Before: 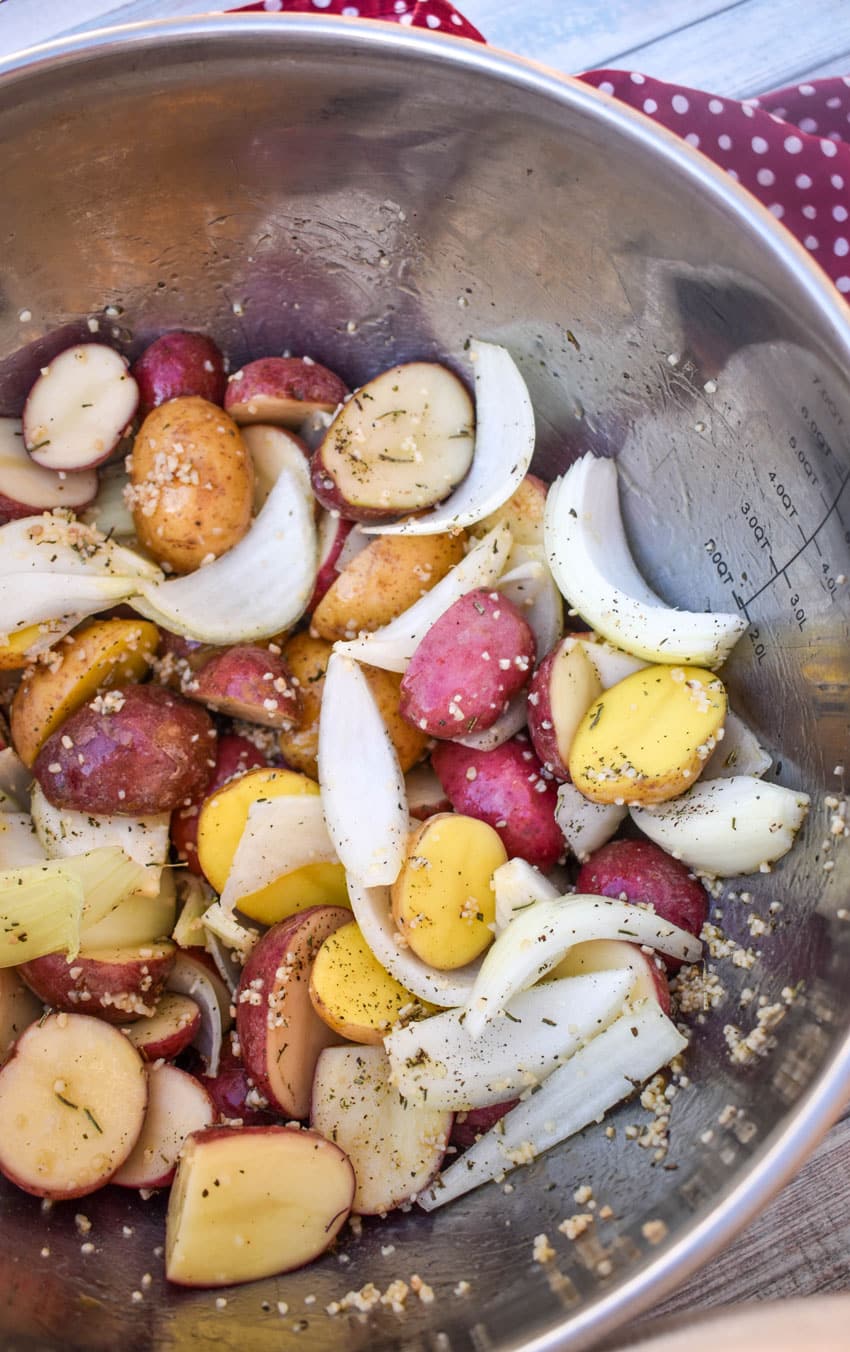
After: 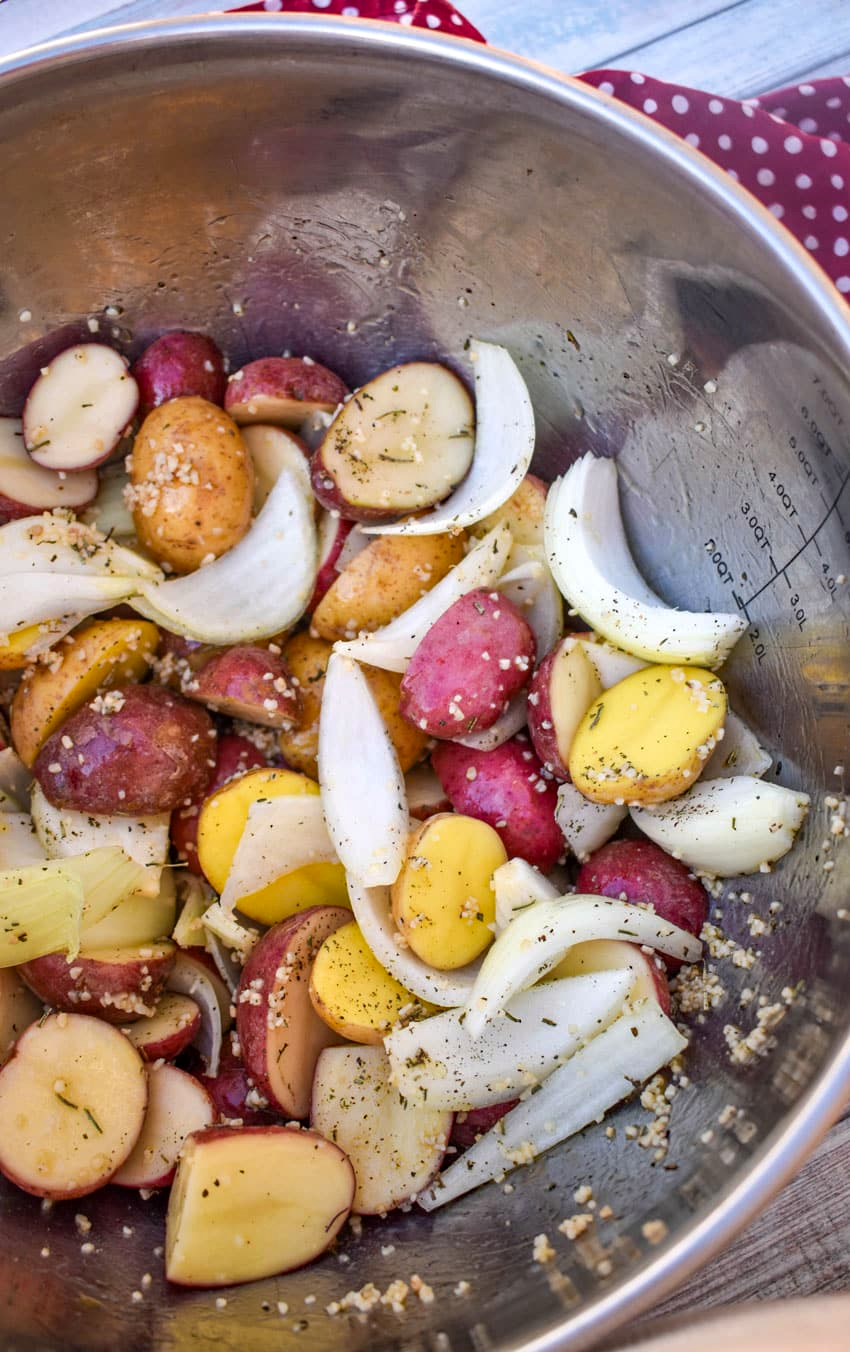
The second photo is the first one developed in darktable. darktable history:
shadows and highlights: radius 128.28, shadows 30.55, highlights -30.75, low approximation 0.01, soften with gaussian
haze removal: compatibility mode true, adaptive false
